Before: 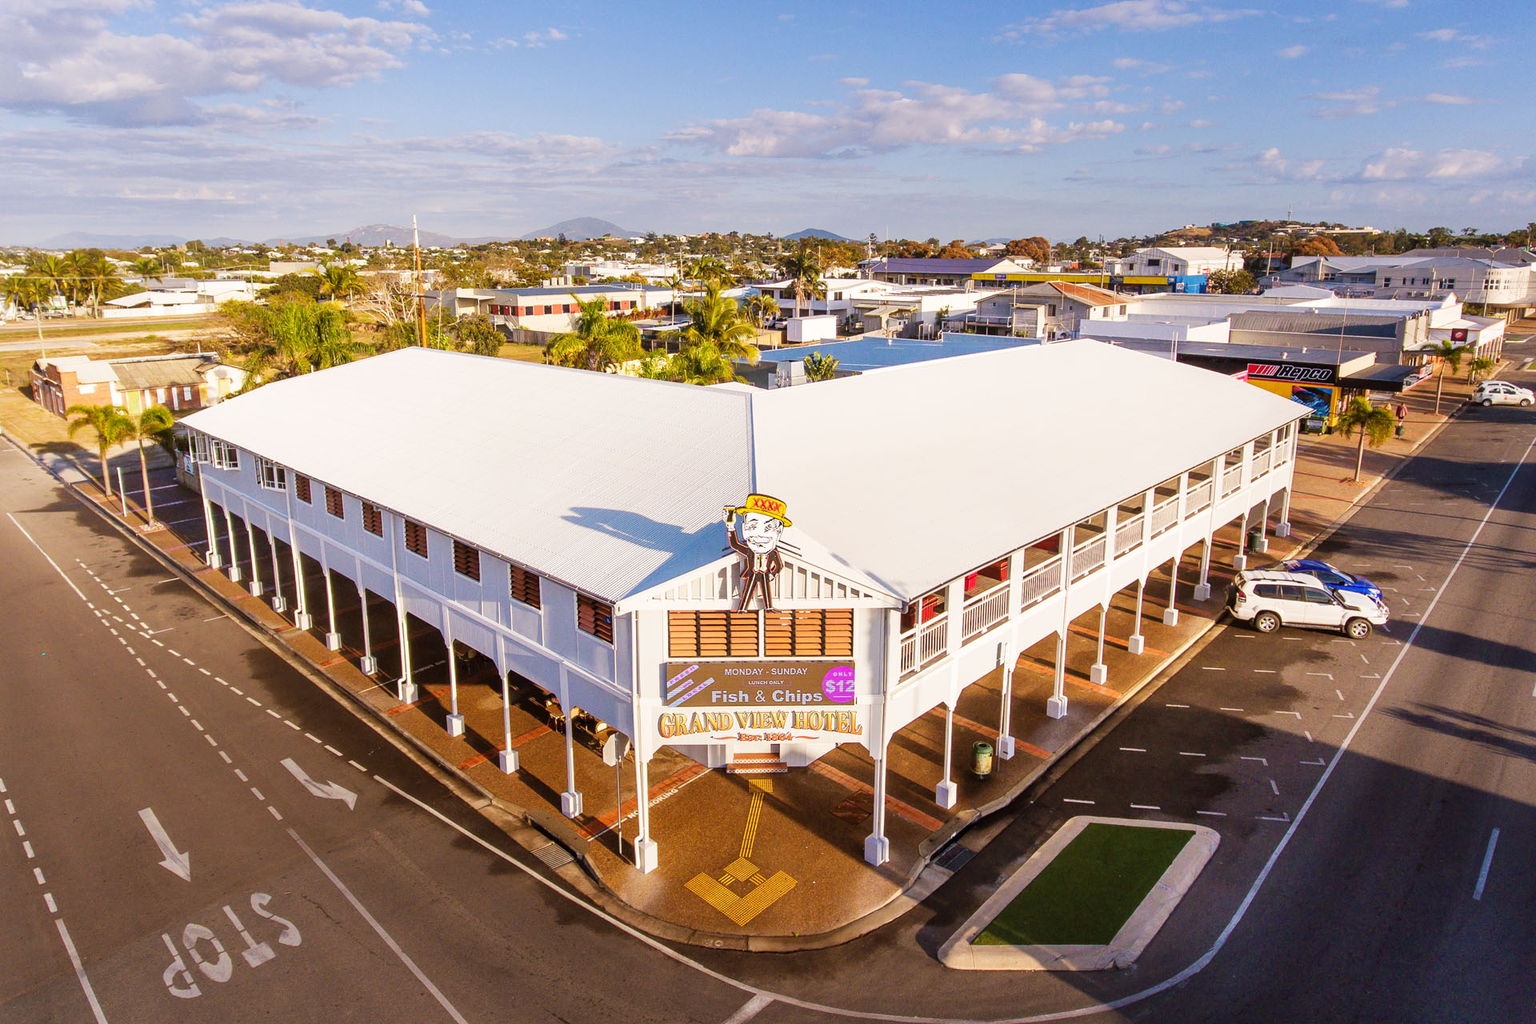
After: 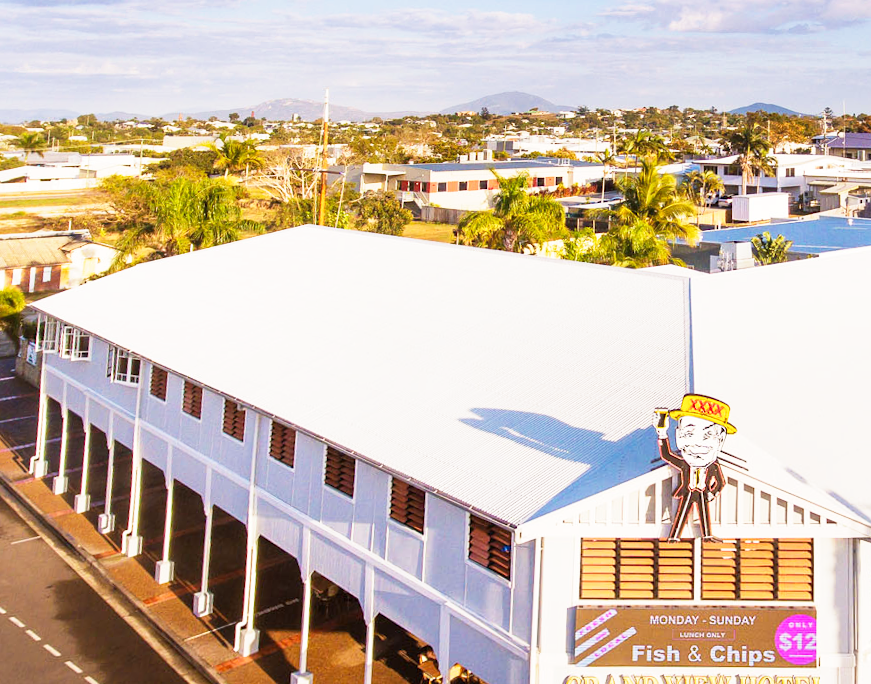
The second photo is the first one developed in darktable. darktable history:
base curve: curves: ch0 [(0, 0) (0.579, 0.807) (1, 1)], preserve colors none
rotate and perspective: rotation 0.72°, lens shift (vertical) -0.352, lens shift (horizontal) -0.051, crop left 0.152, crop right 0.859, crop top 0.019, crop bottom 0.964
crop and rotate: left 3.047%, top 7.509%, right 42.236%, bottom 37.598%
